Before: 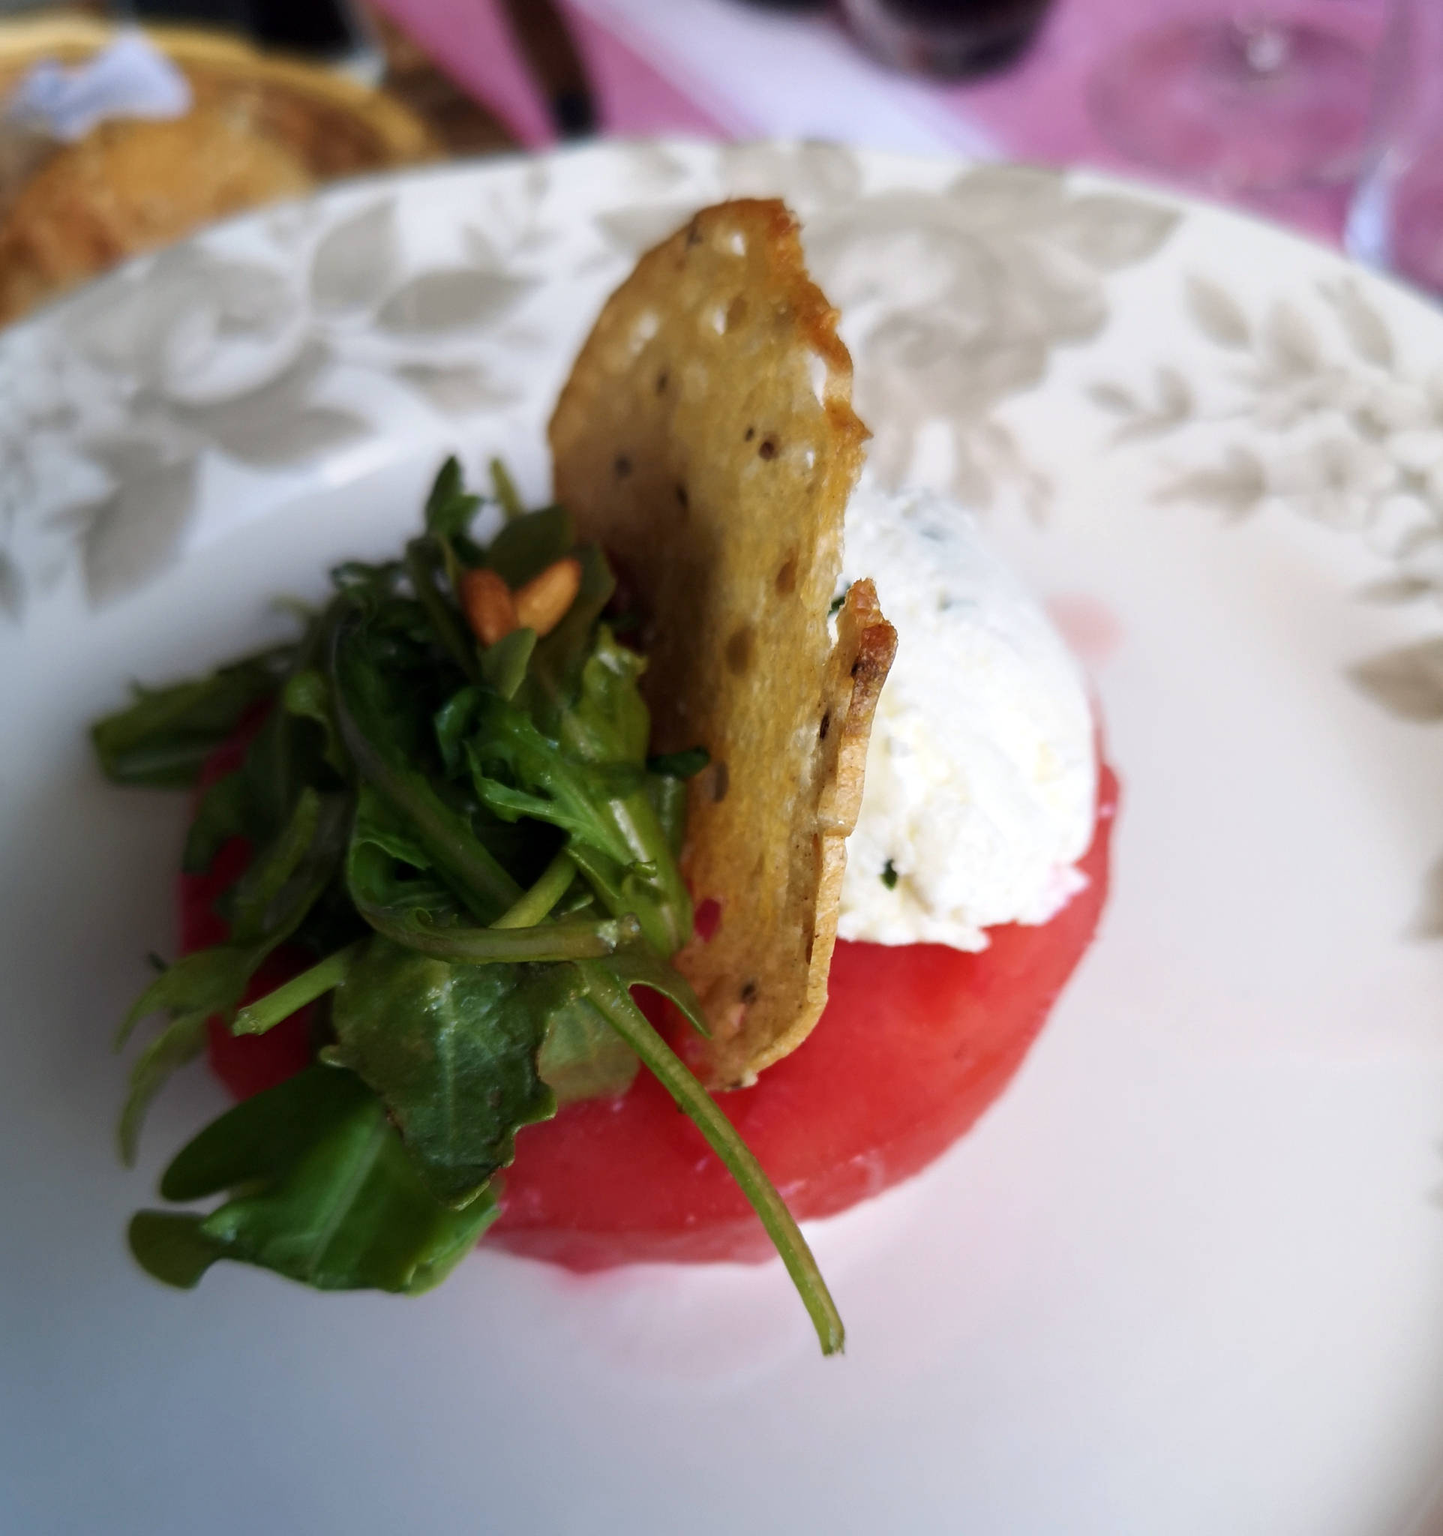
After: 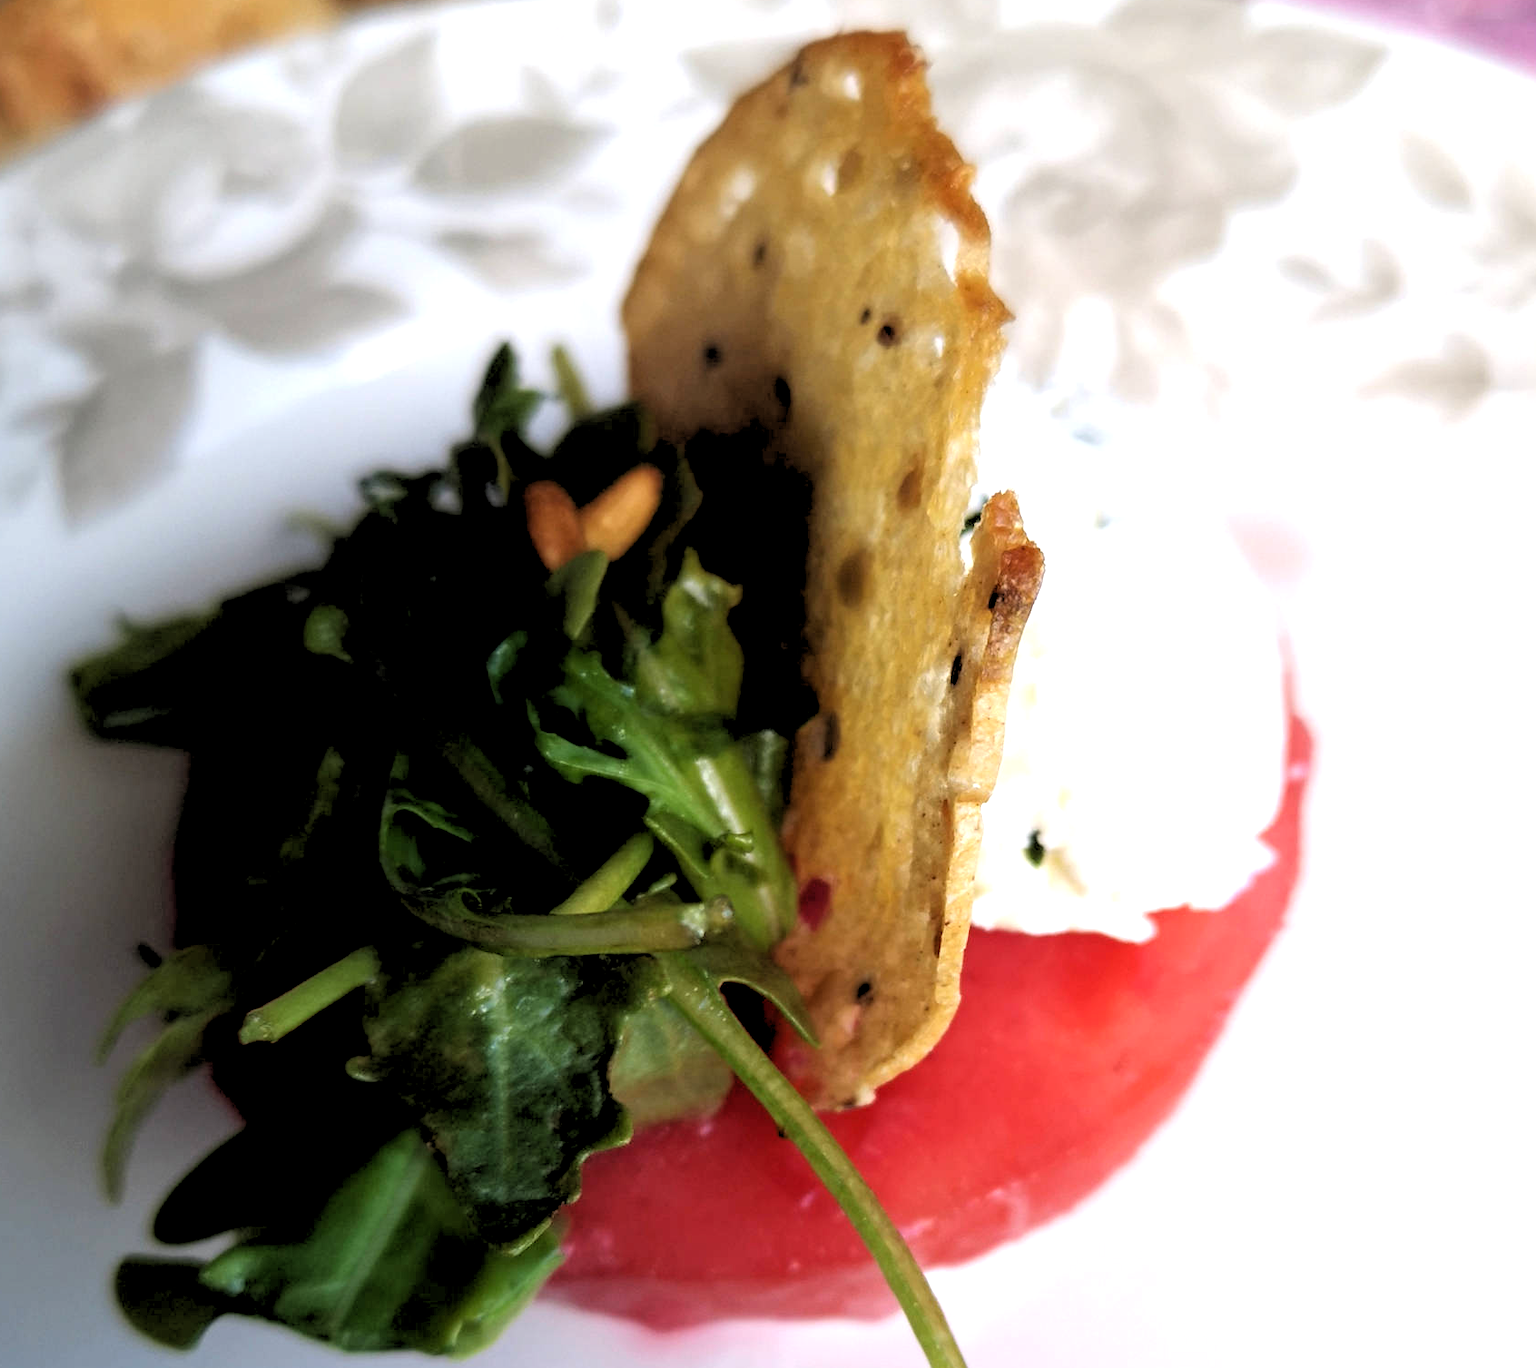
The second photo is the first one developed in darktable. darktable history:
crop and rotate: left 2.425%, top 11.305%, right 9.6%, bottom 15.08%
rgb levels: levels [[0.029, 0.461, 0.922], [0, 0.5, 1], [0, 0.5, 1]]
exposure: black level correction 0, exposure 0.5 EV, compensate highlight preservation false
